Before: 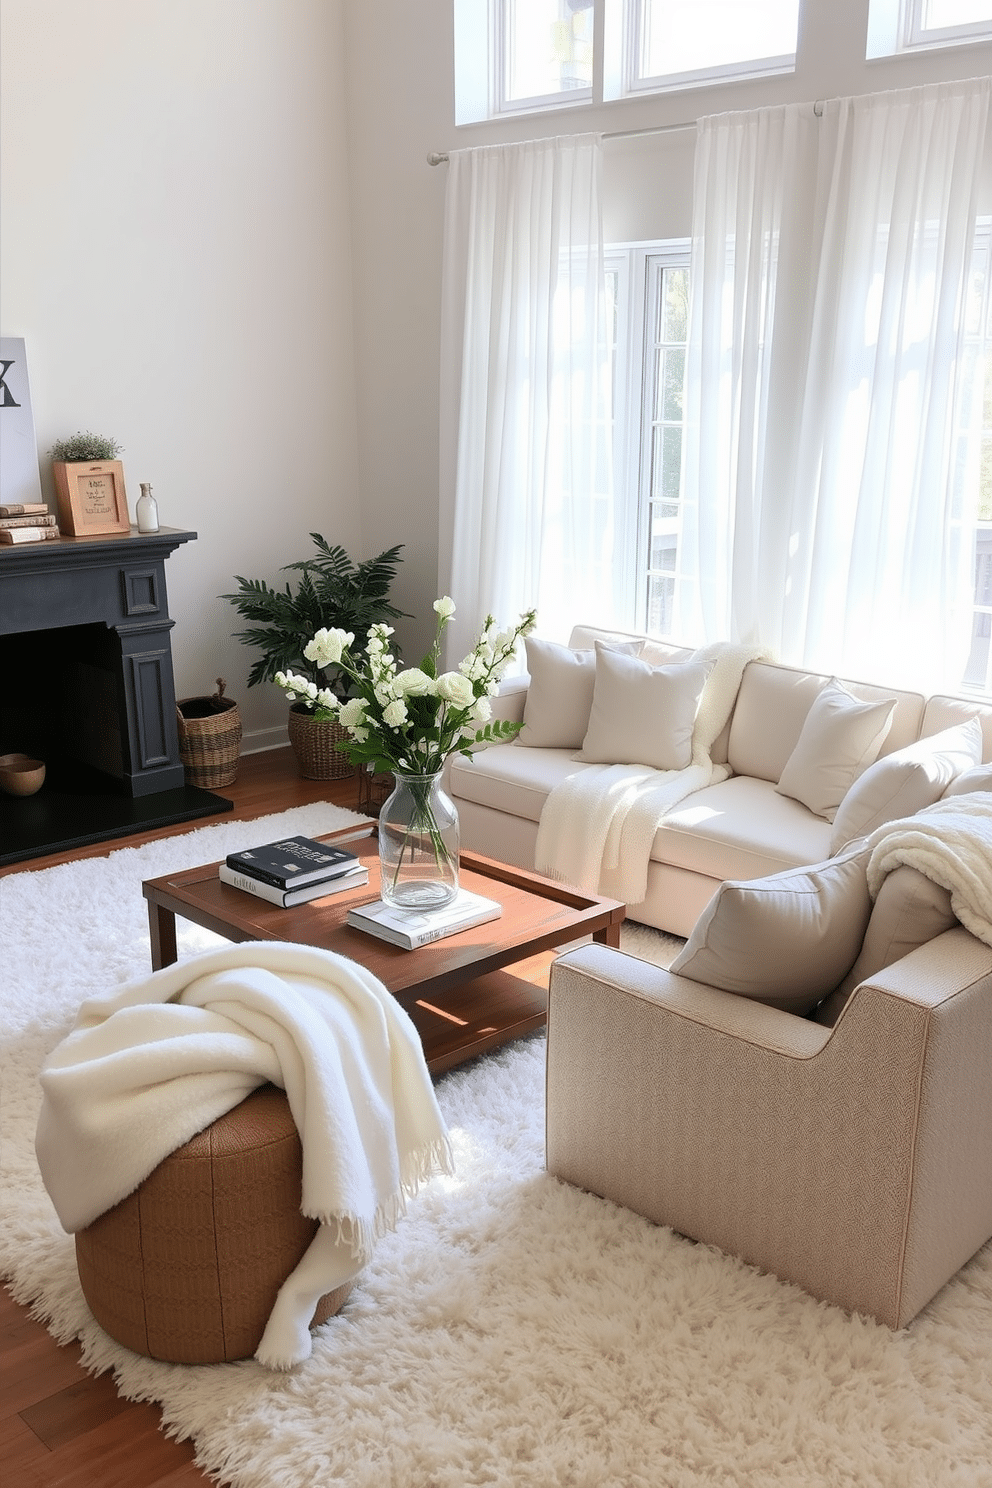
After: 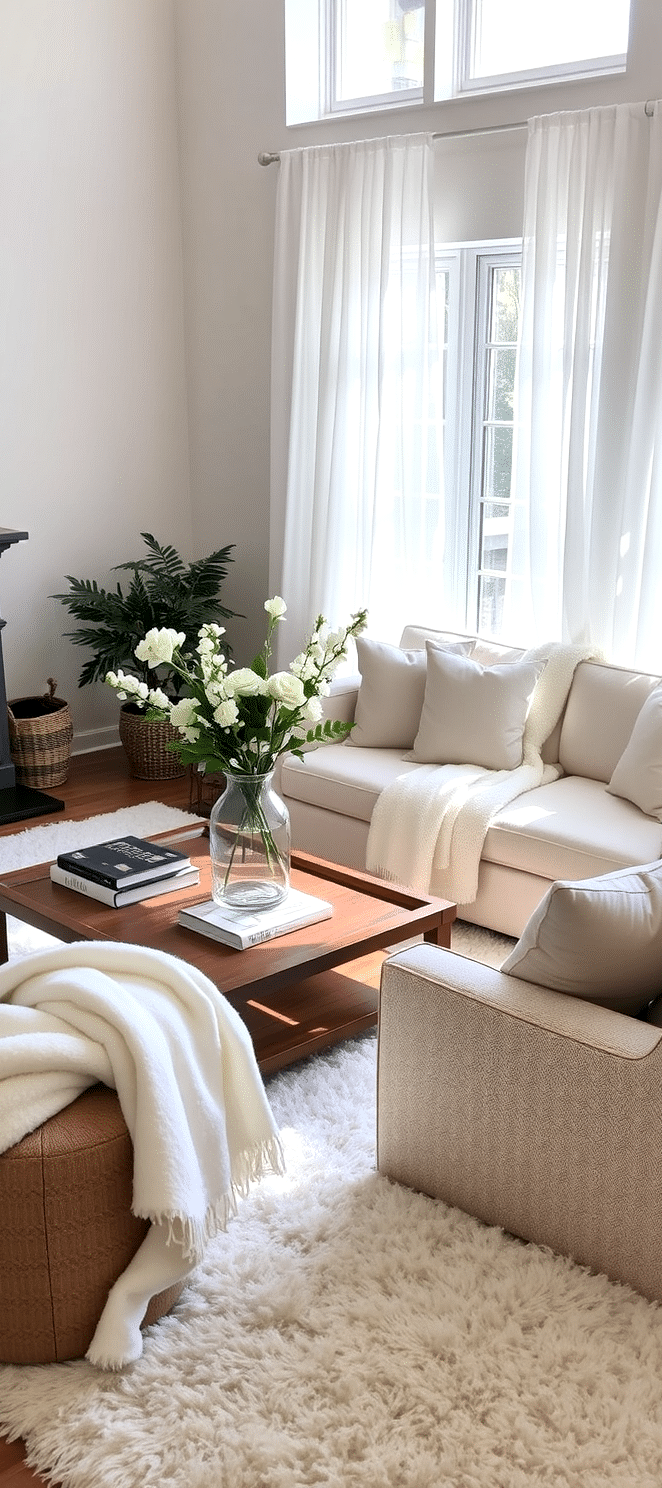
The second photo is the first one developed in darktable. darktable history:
local contrast: mode bilateral grid, contrast 19, coarseness 50, detail 171%, midtone range 0.2
crop: left 17.102%, right 16.135%
